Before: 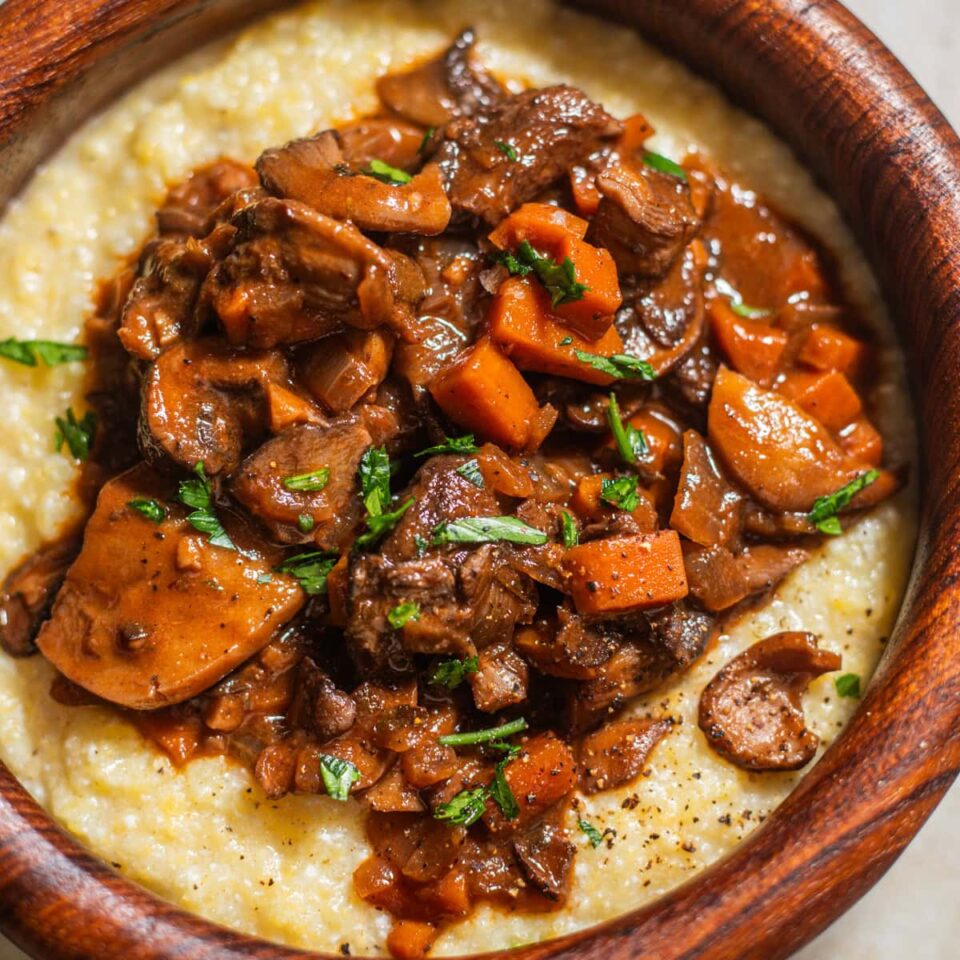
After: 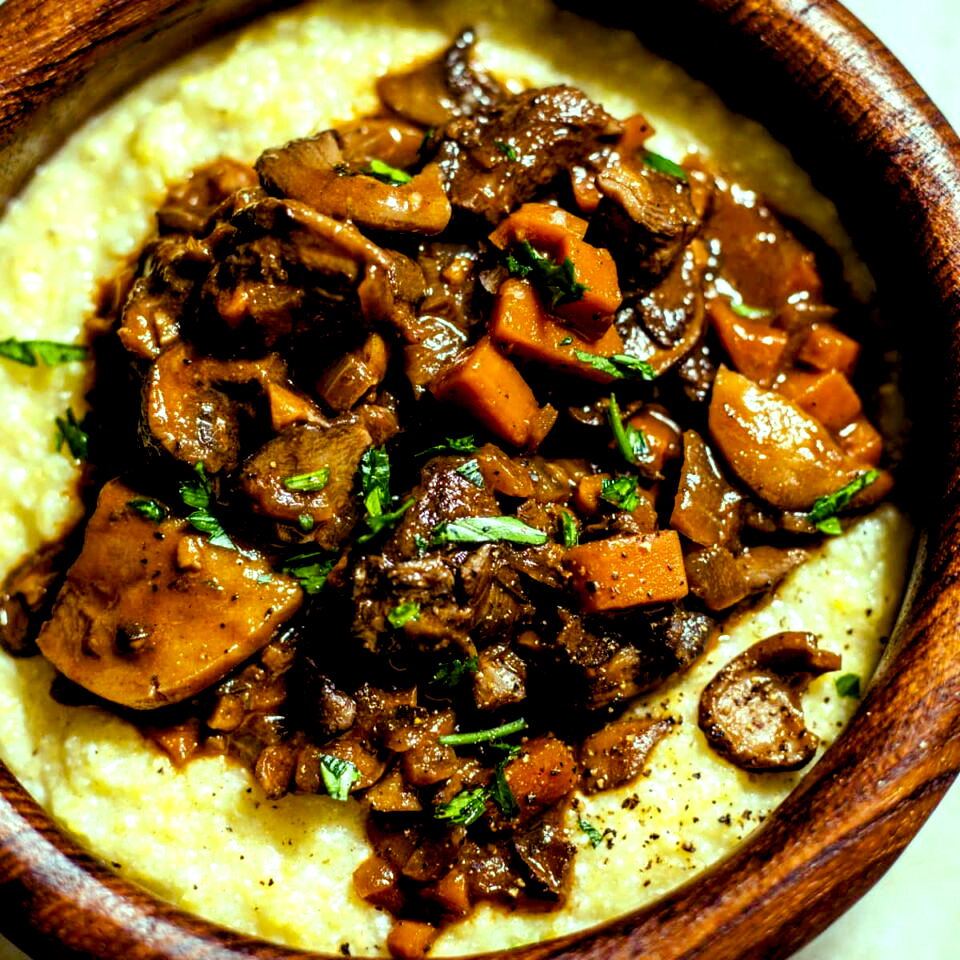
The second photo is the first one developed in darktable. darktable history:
exposure: black level correction 0.009, exposure -0.159 EV, compensate highlight preservation false
color balance rgb: shadows lift › chroma 3%, shadows lift › hue 280.8°, power › hue 330°, highlights gain › chroma 3%, highlights gain › hue 75.6°, global offset › luminance -1%, perceptual saturation grading › global saturation 20%, perceptual saturation grading › highlights -25%, perceptual saturation grading › shadows 50%, global vibrance 20%
tone equalizer: -8 EV -0.75 EV, -7 EV -0.7 EV, -6 EV -0.6 EV, -5 EV -0.4 EV, -3 EV 0.4 EV, -2 EV 0.6 EV, -1 EV 0.7 EV, +0 EV 0.75 EV, edges refinement/feathering 500, mask exposure compensation -1.57 EV, preserve details no
color balance: mode lift, gamma, gain (sRGB), lift [0.997, 0.979, 1.021, 1.011], gamma [1, 1.084, 0.916, 0.998], gain [1, 0.87, 1.13, 1.101], contrast 4.55%, contrast fulcrum 38.24%, output saturation 104.09%
white balance: emerald 1
